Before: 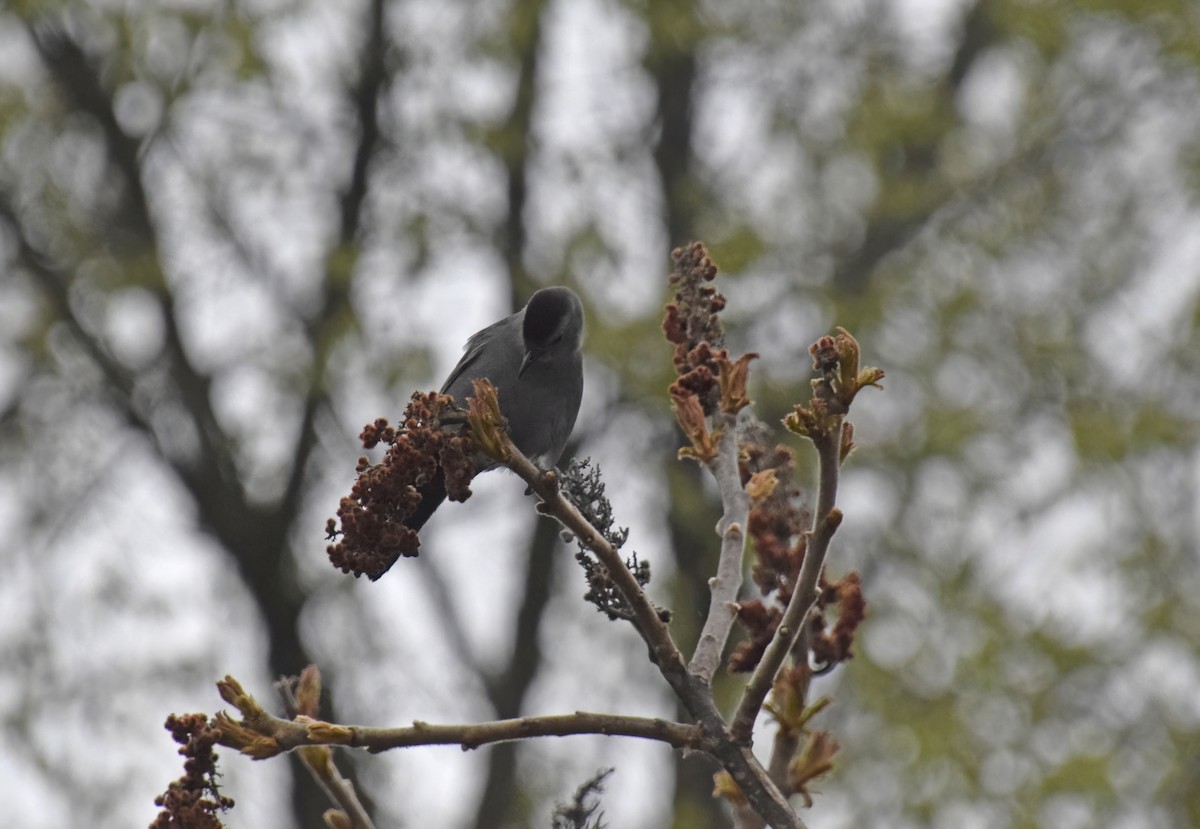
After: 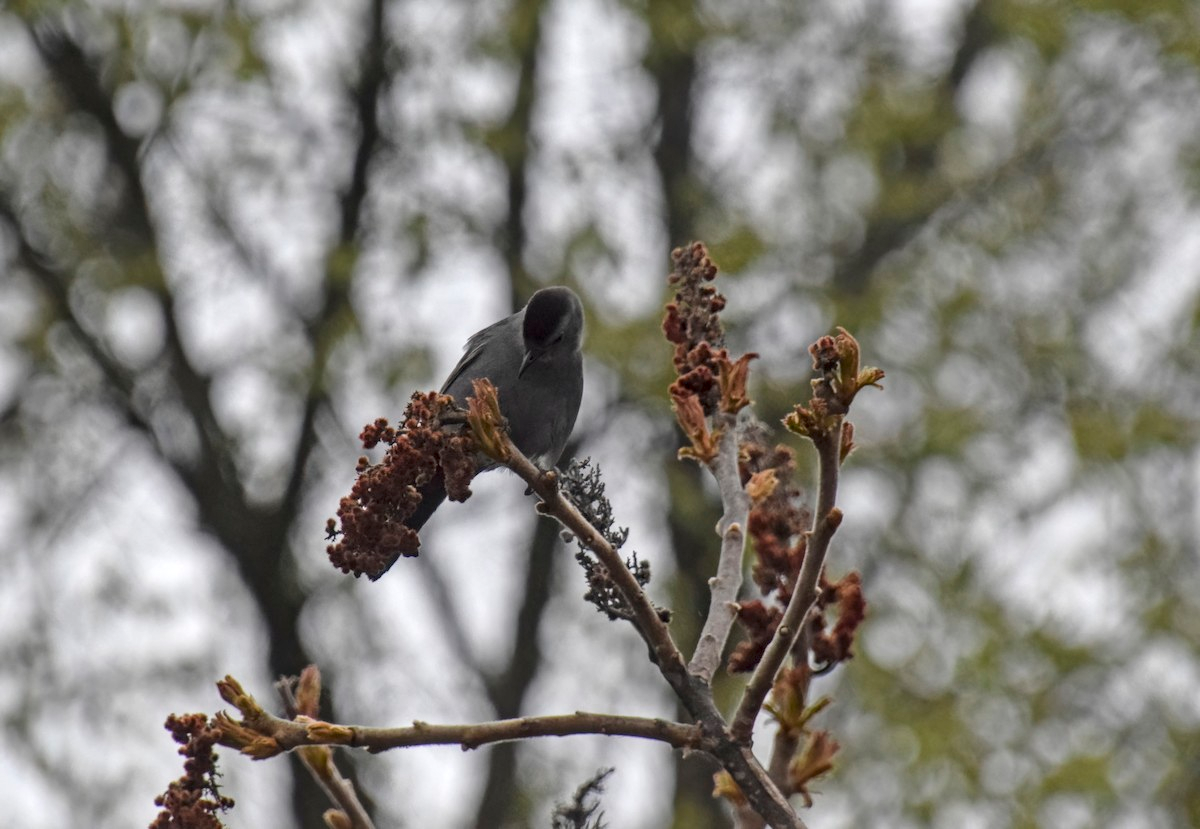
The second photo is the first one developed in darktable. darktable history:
white balance: red 1, blue 1
local contrast: detail 130%
